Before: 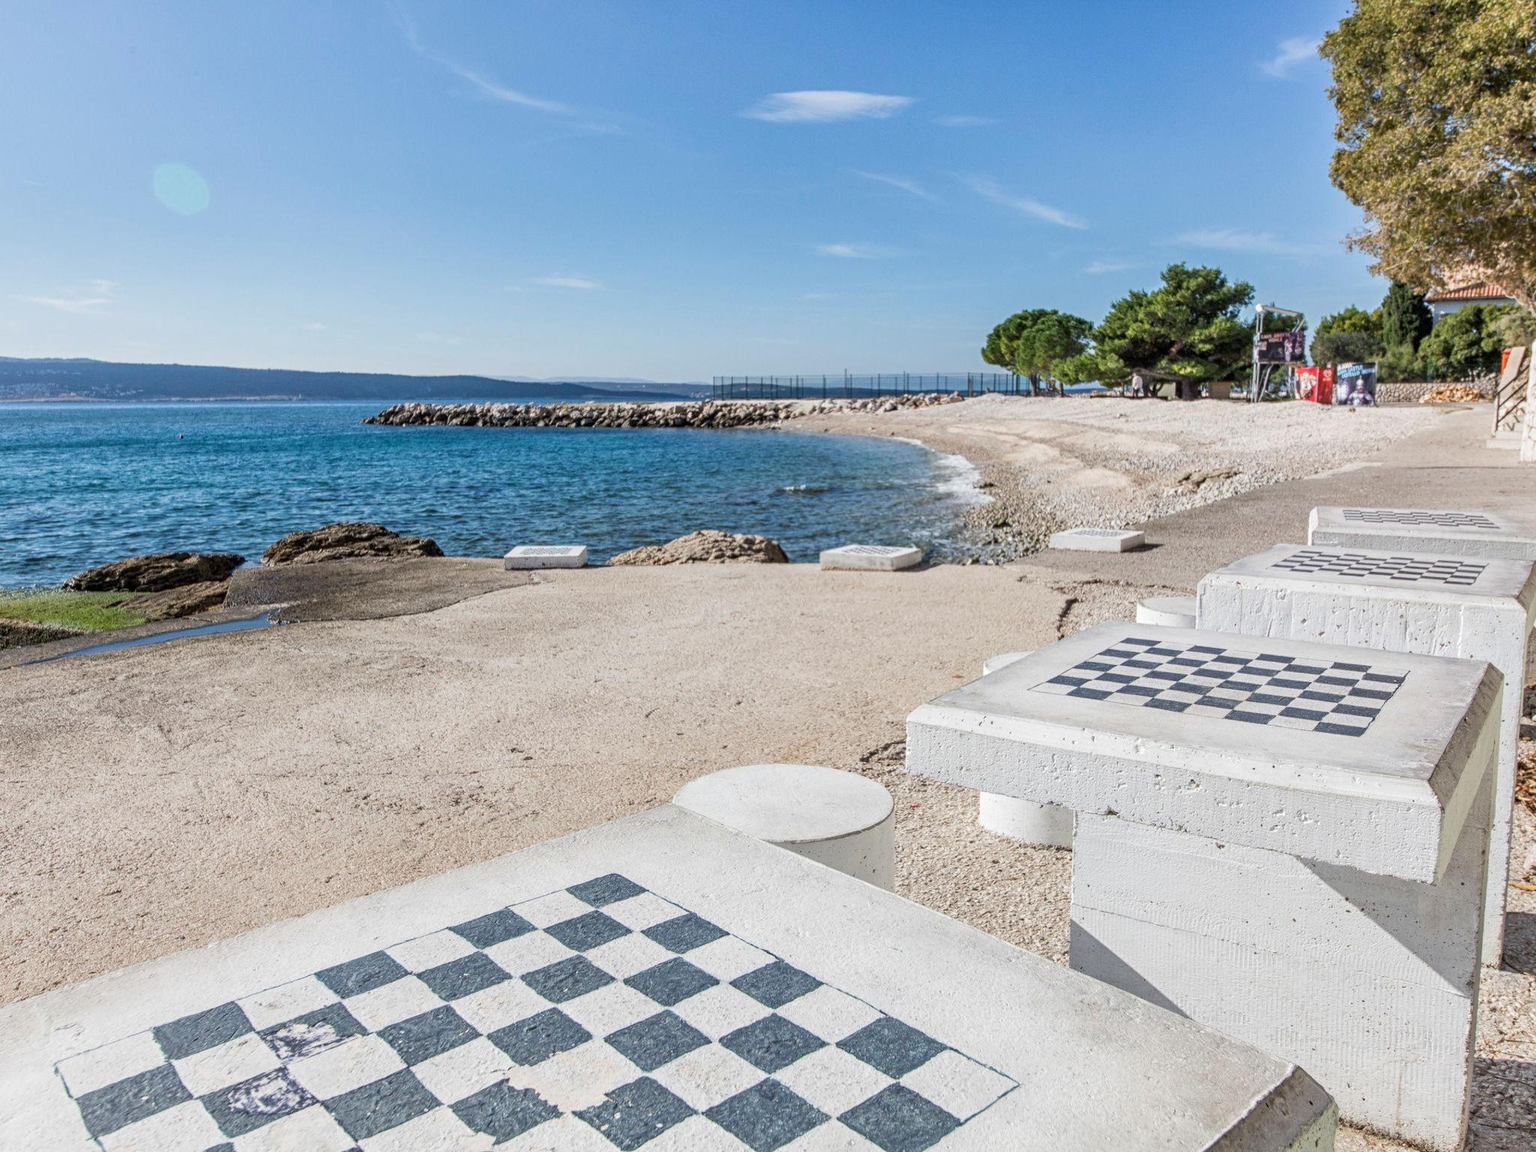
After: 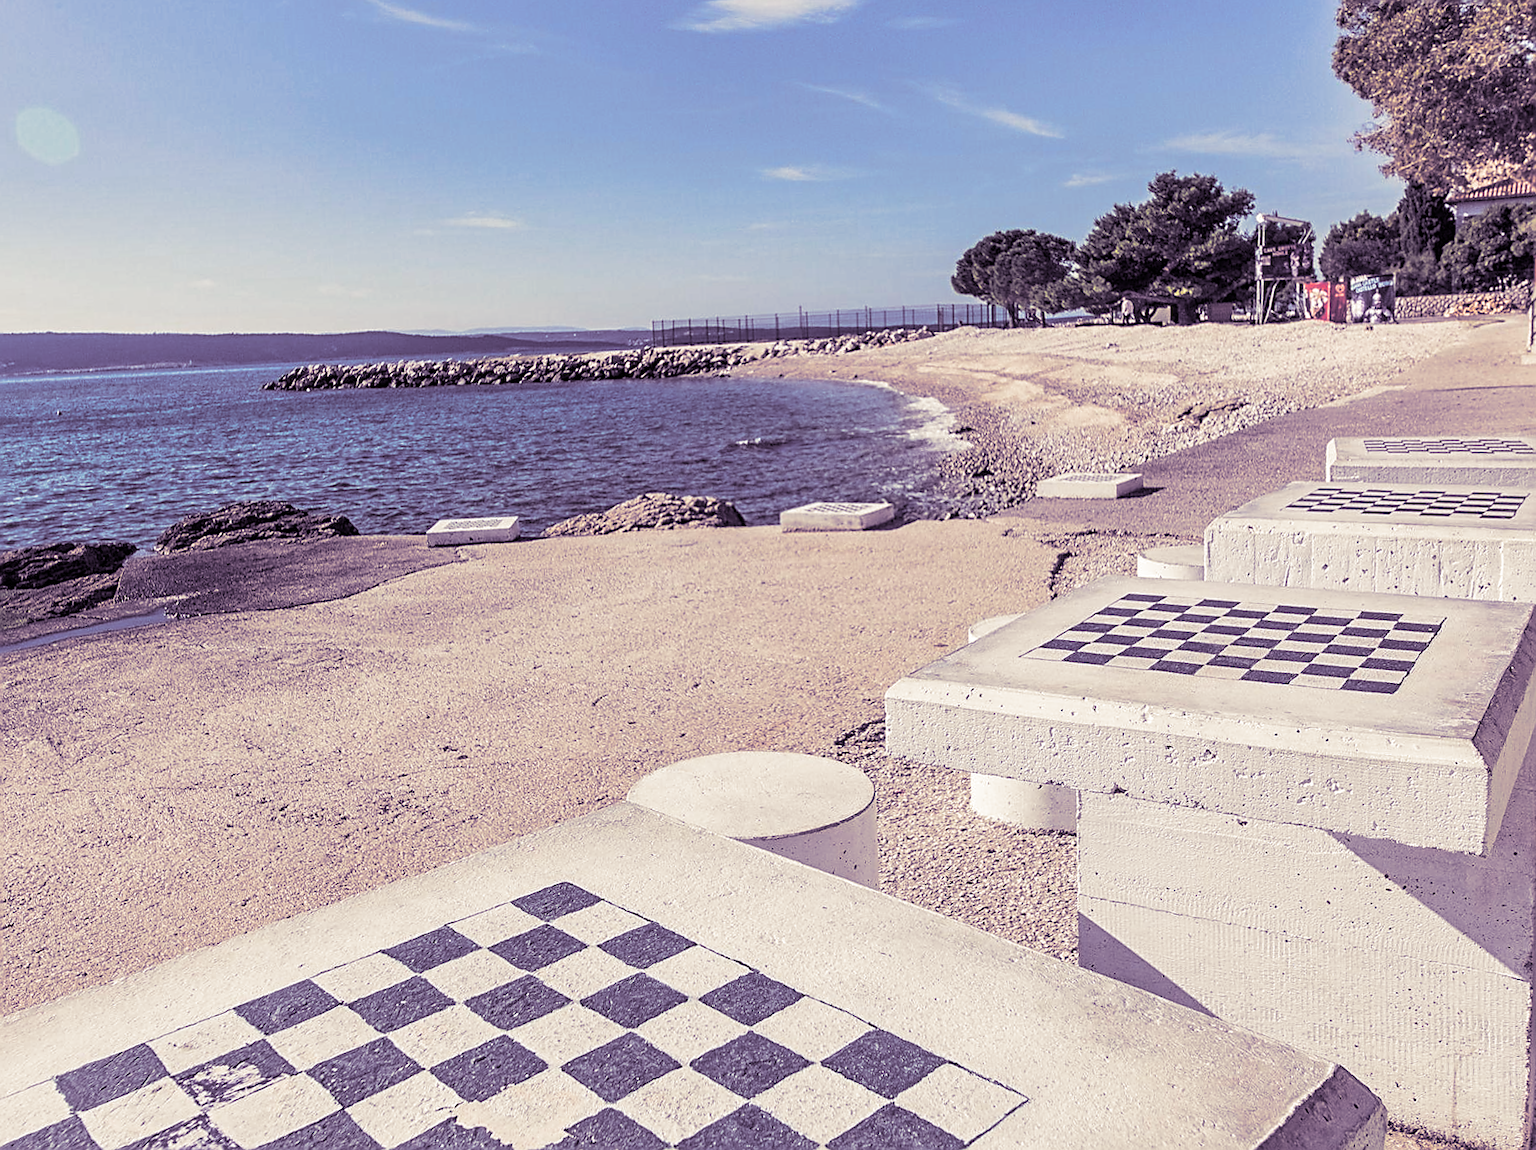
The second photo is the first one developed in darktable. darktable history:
exposure: compensate highlight preservation false
rotate and perspective: rotation -0.45°, automatic cropping original format, crop left 0.008, crop right 0.992, crop top 0.012, crop bottom 0.988
crop and rotate: angle 1.96°, left 5.673%, top 5.673%
split-toning: shadows › hue 266.4°, shadows › saturation 0.4, highlights › hue 61.2°, highlights › saturation 0.3, compress 0%
sharpen: radius 1.4, amount 1.25, threshold 0.7
color correction: highlights a* 7.34, highlights b* 4.37
levels: levels [0, 0.498, 0.996]
